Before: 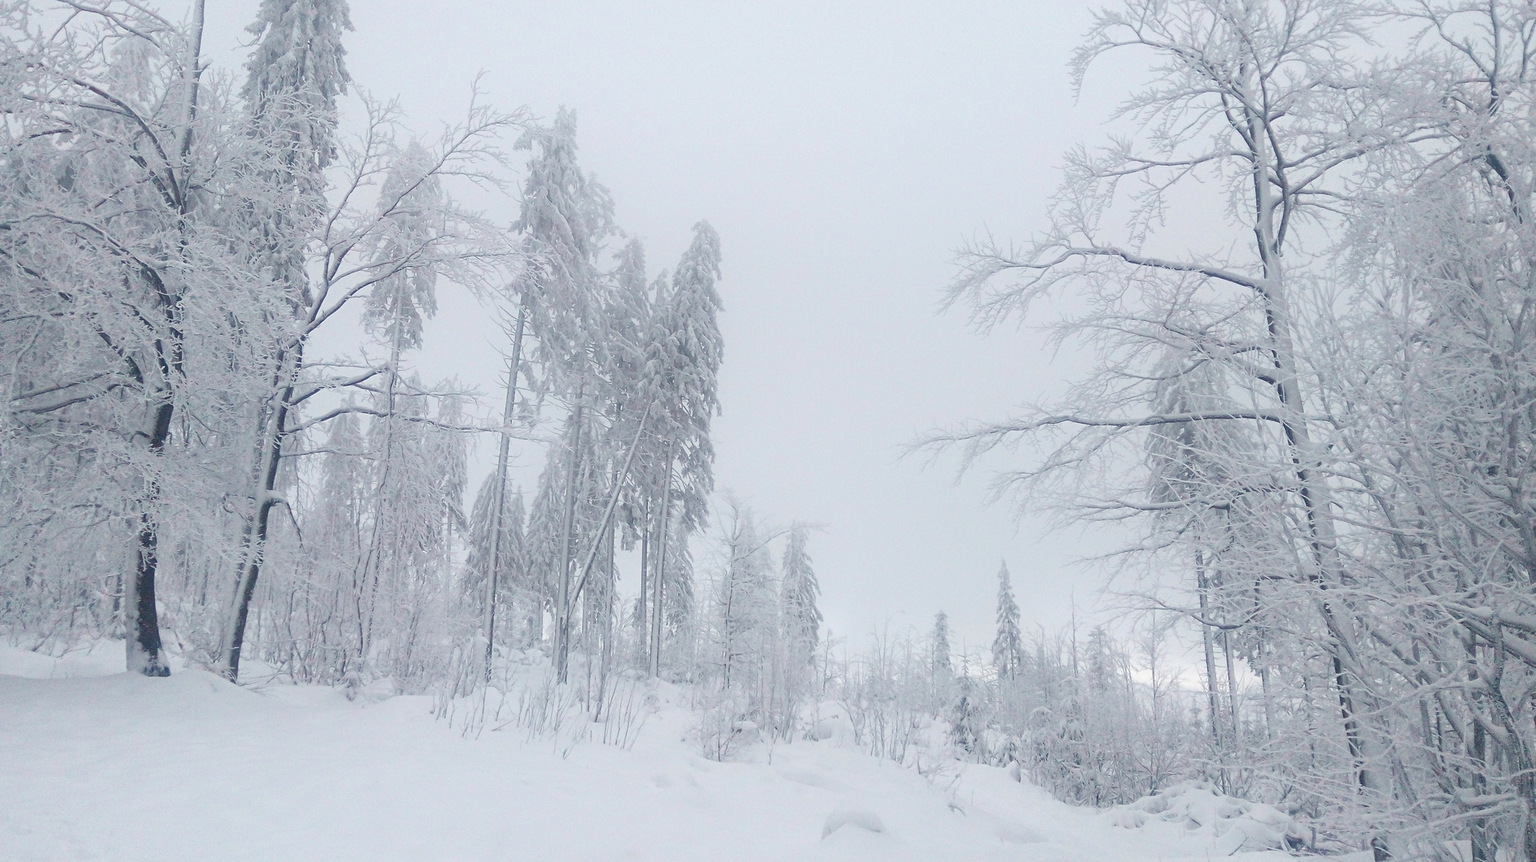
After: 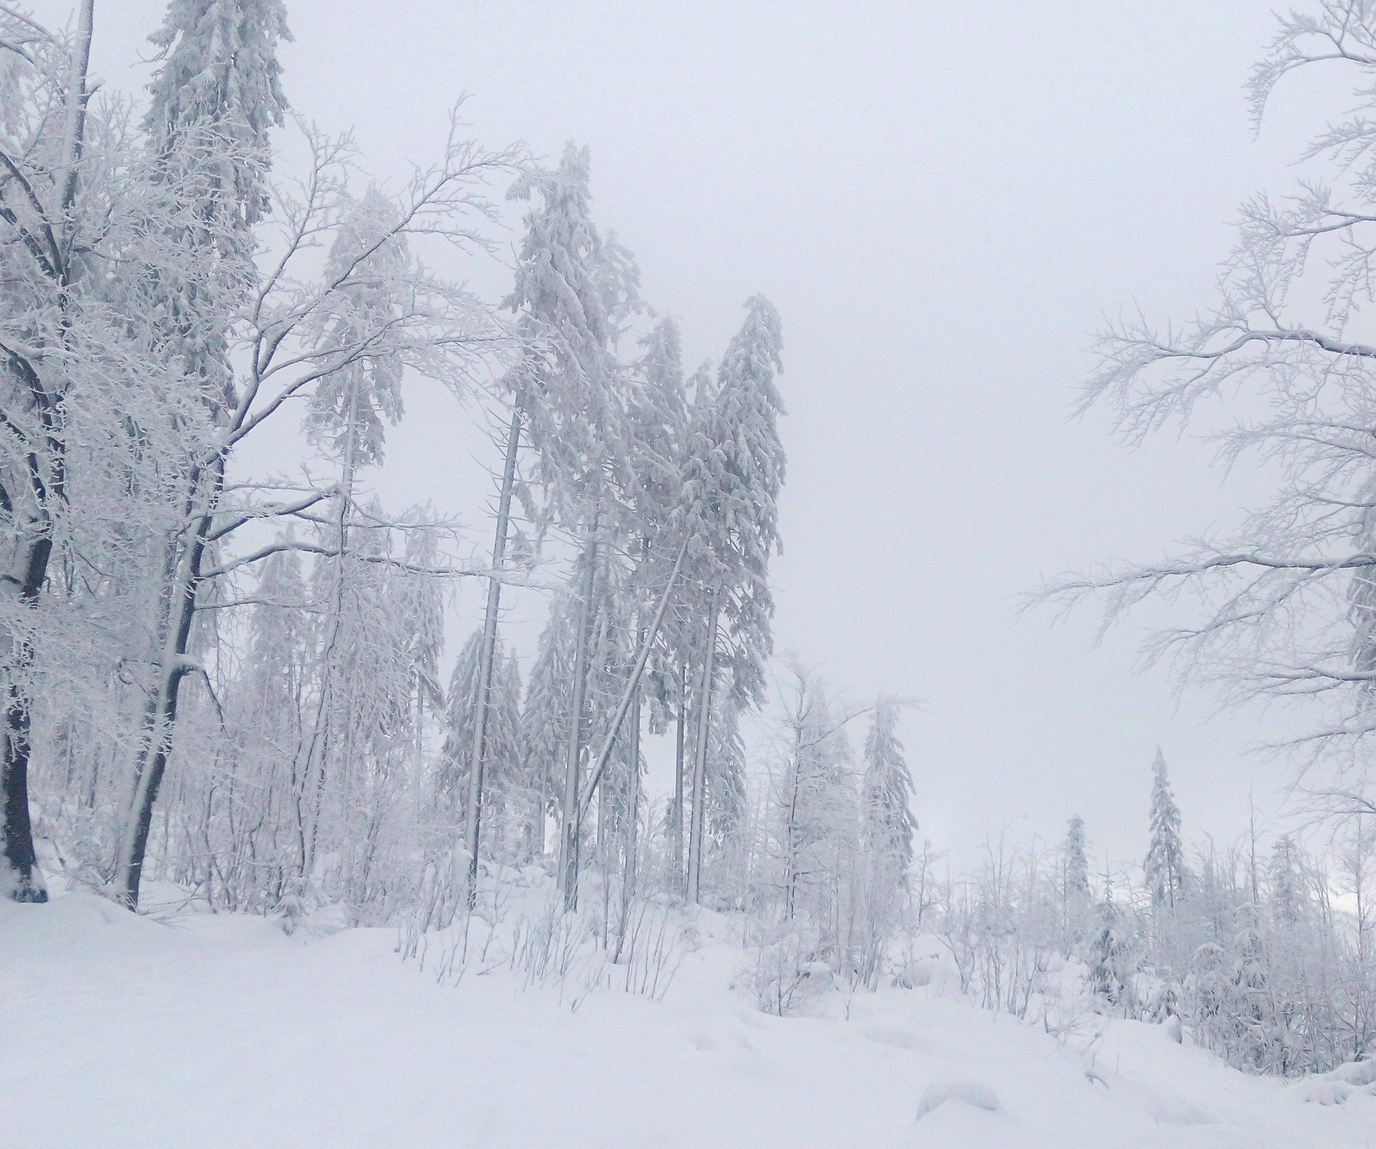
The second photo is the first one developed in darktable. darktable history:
color balance rgb: highlights gain › chroma 0.196%, highlights gain › hue 331.25°, perceptual saturation grading › global saturation 9.826%, global vibrance 14.526%
crop and rotate: left 8.752%, right 24.037%
